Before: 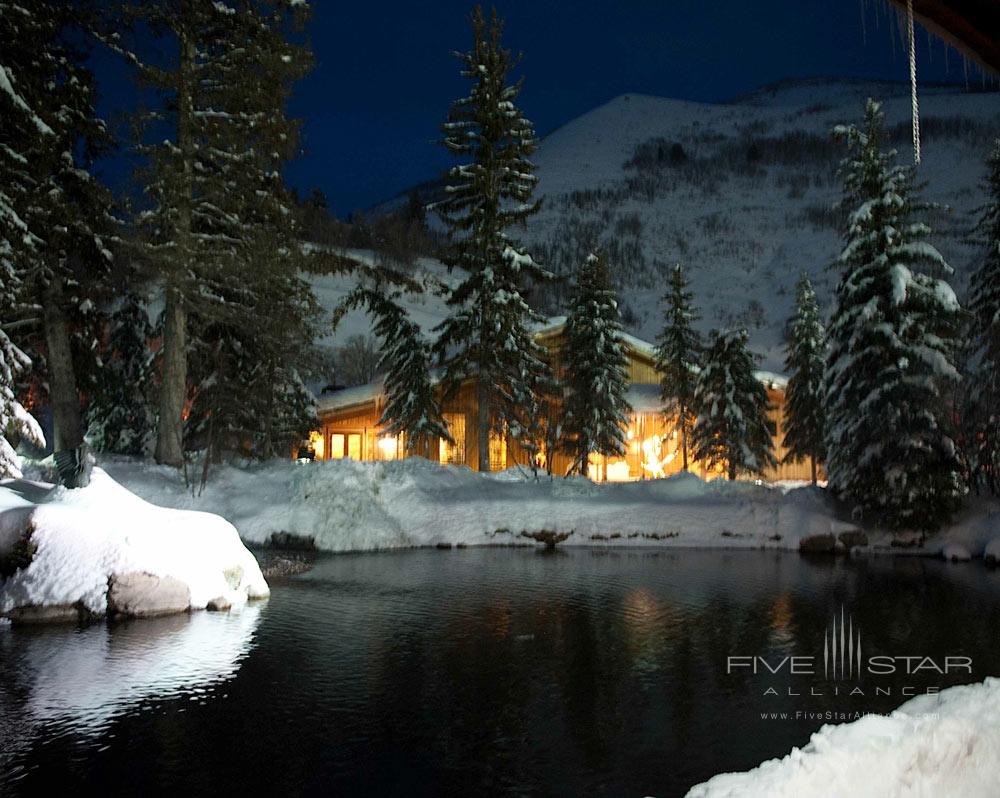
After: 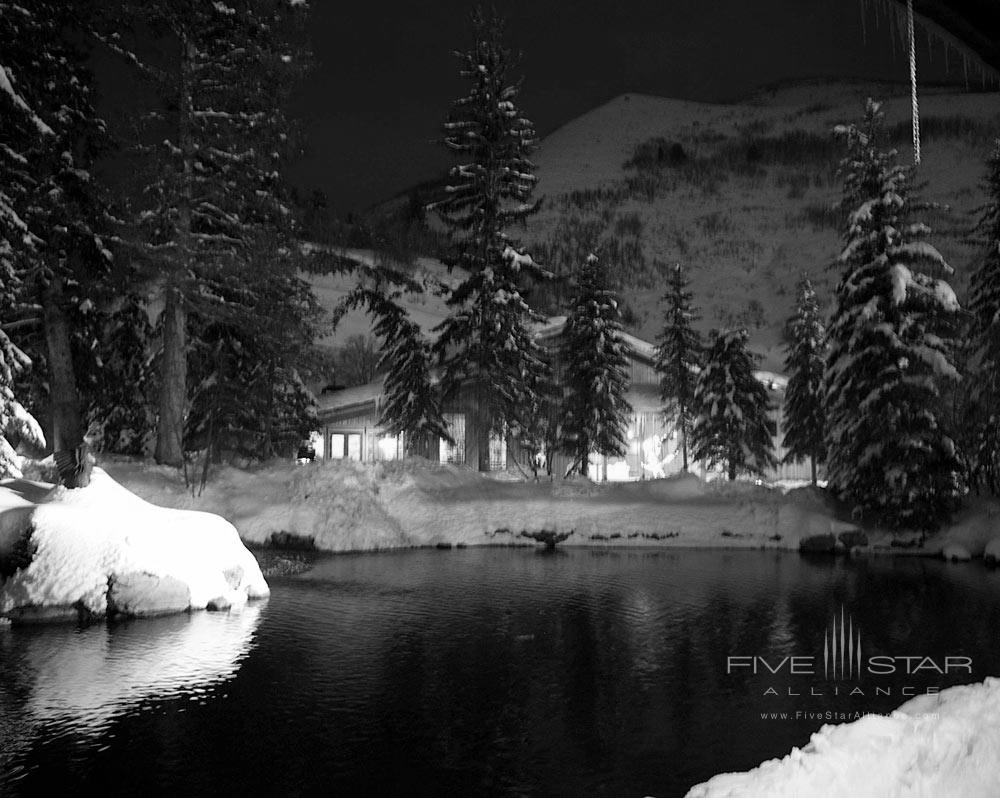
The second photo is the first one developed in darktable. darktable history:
monochrome: on, module defaults
color zones: curves: ch2 [(0, 0.5) (0.143, 0.5) (0.286, 0.416) (0.429, 0.5) (0.571, 0.5) (0.714, 0.5) (0.857, 0.5) (1, 0.5)]
